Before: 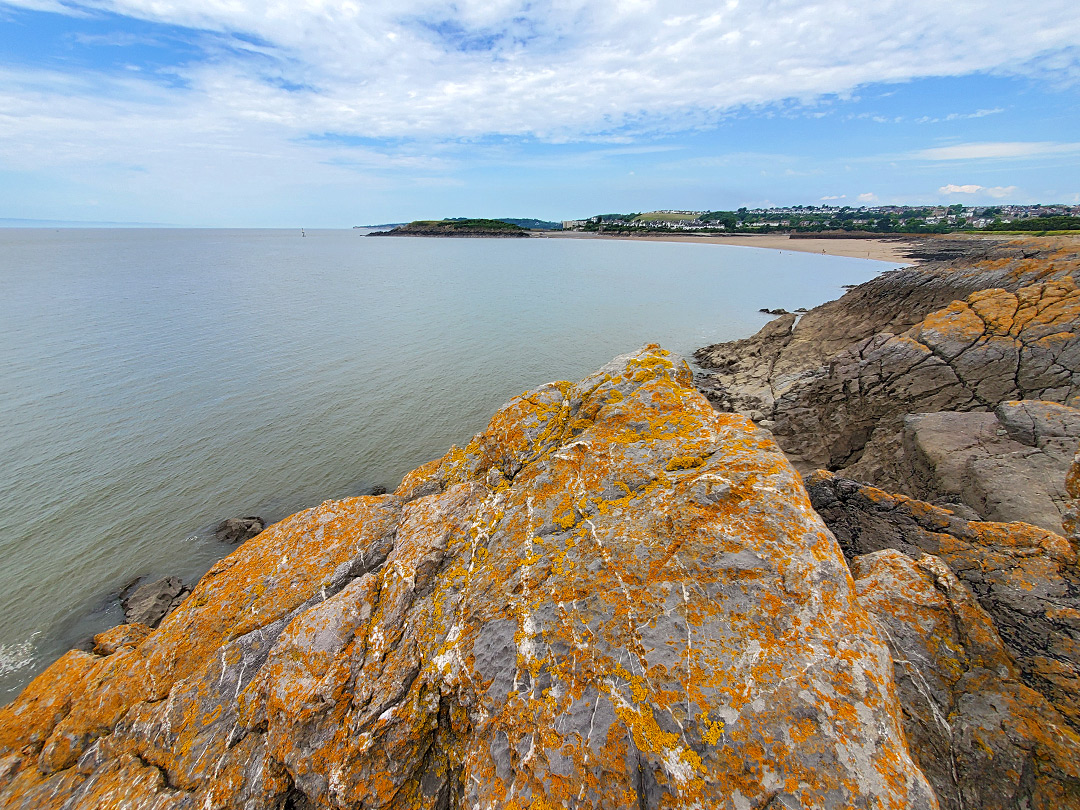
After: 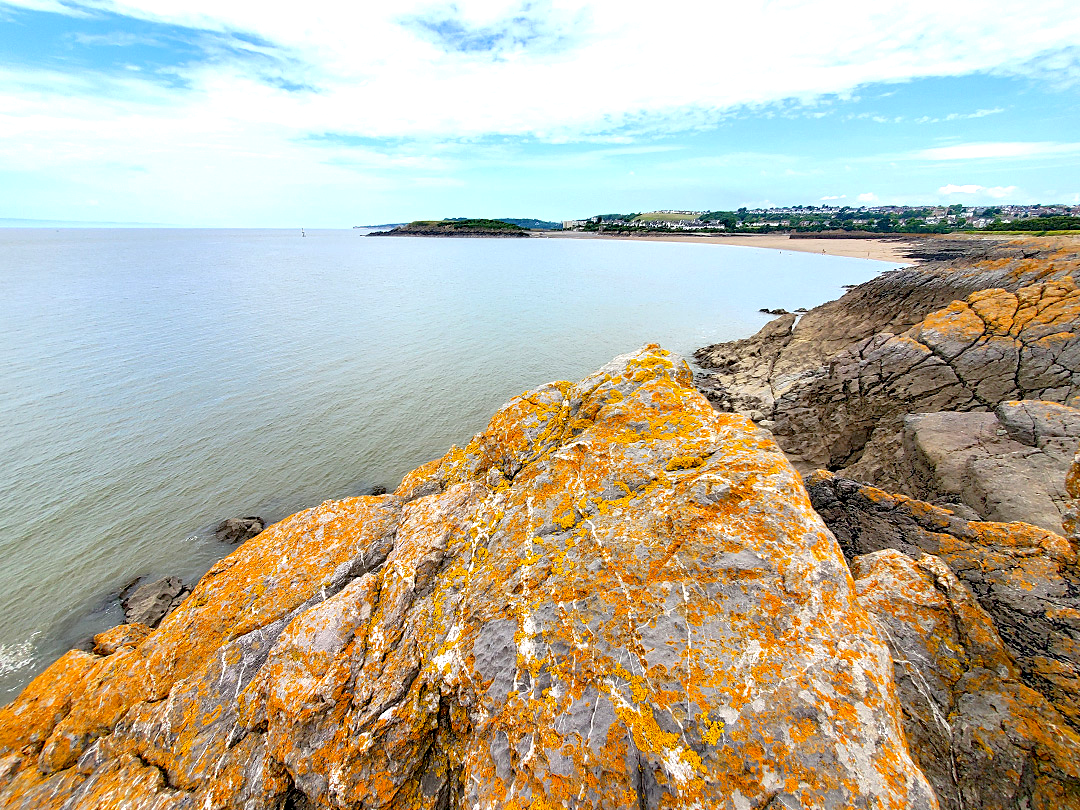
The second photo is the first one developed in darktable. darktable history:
exposure: black level correction 0.012, exposure 0.692 EV, compensate highlight preservation false
